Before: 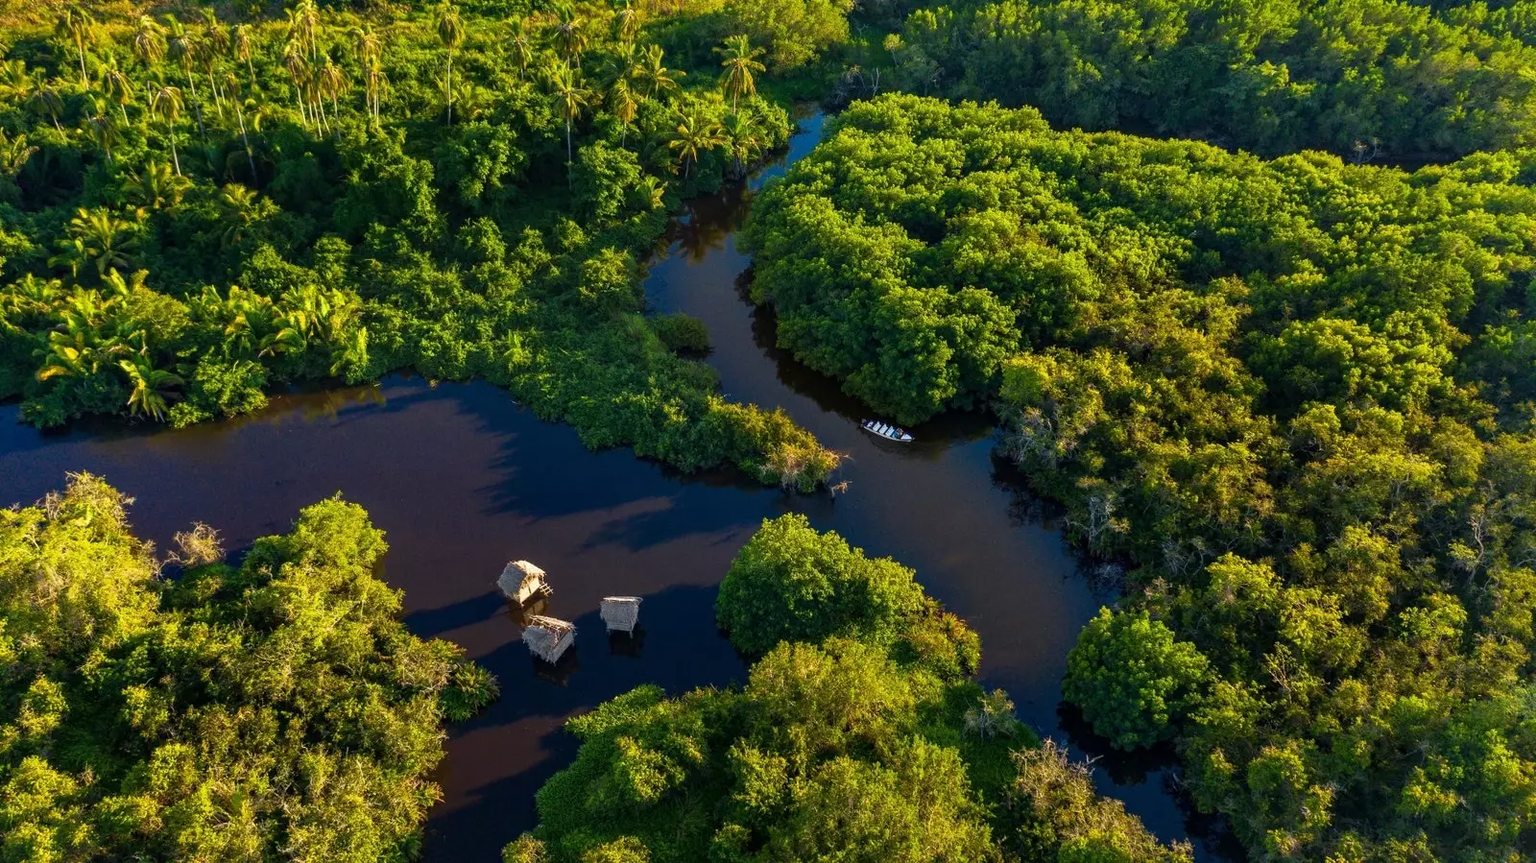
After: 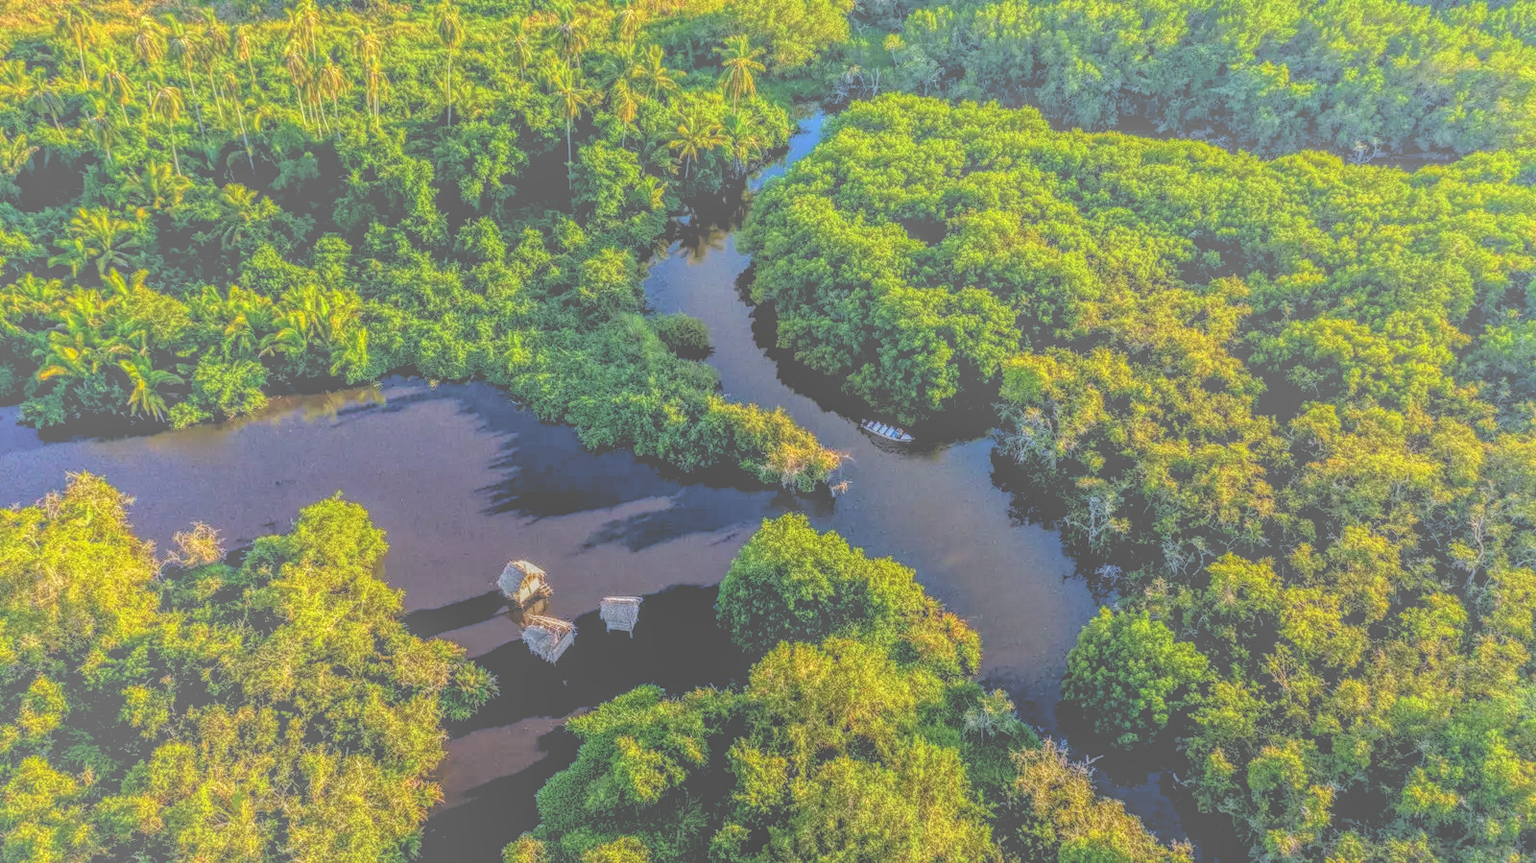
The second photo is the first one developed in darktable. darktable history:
local contrast: highlights 0%, shadows 0%, detail 200%, midtone range 0.25
color calibration: illuminant as shot in camera, x 0.358, y 0.373, temperature 4628.91 K
bloom: size 70%, threshold 25%, strength 70%
rgb levels: levels [[0.01, 0.419, 0.839], [0, 0.5, 1], [0, 0.5, 1]]
